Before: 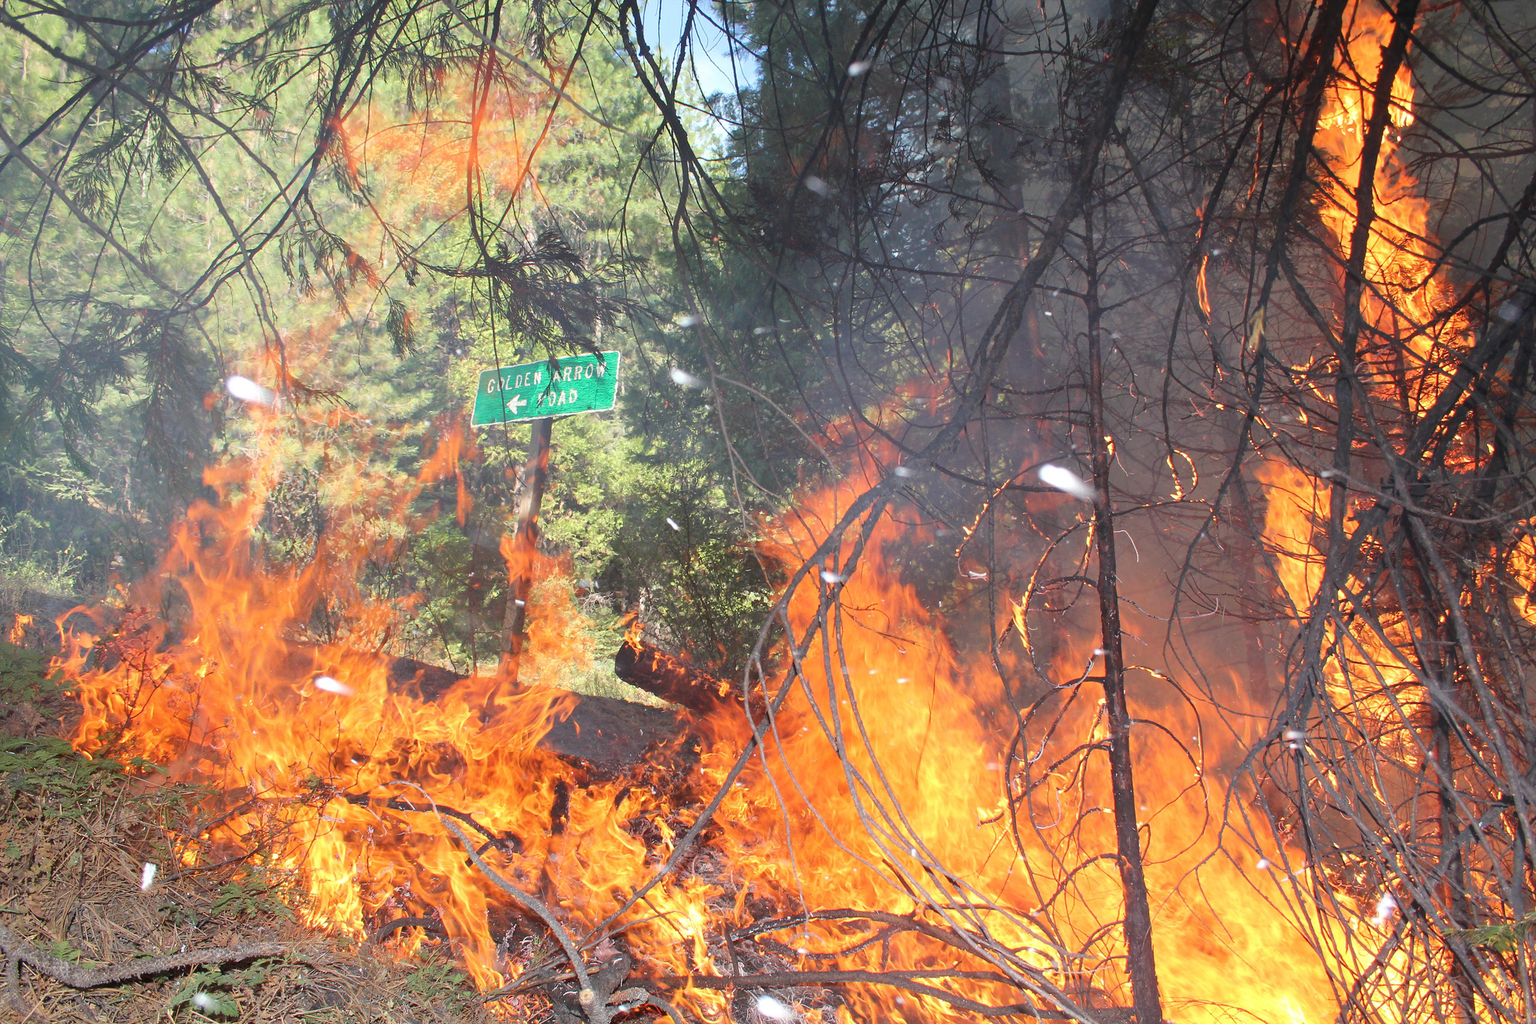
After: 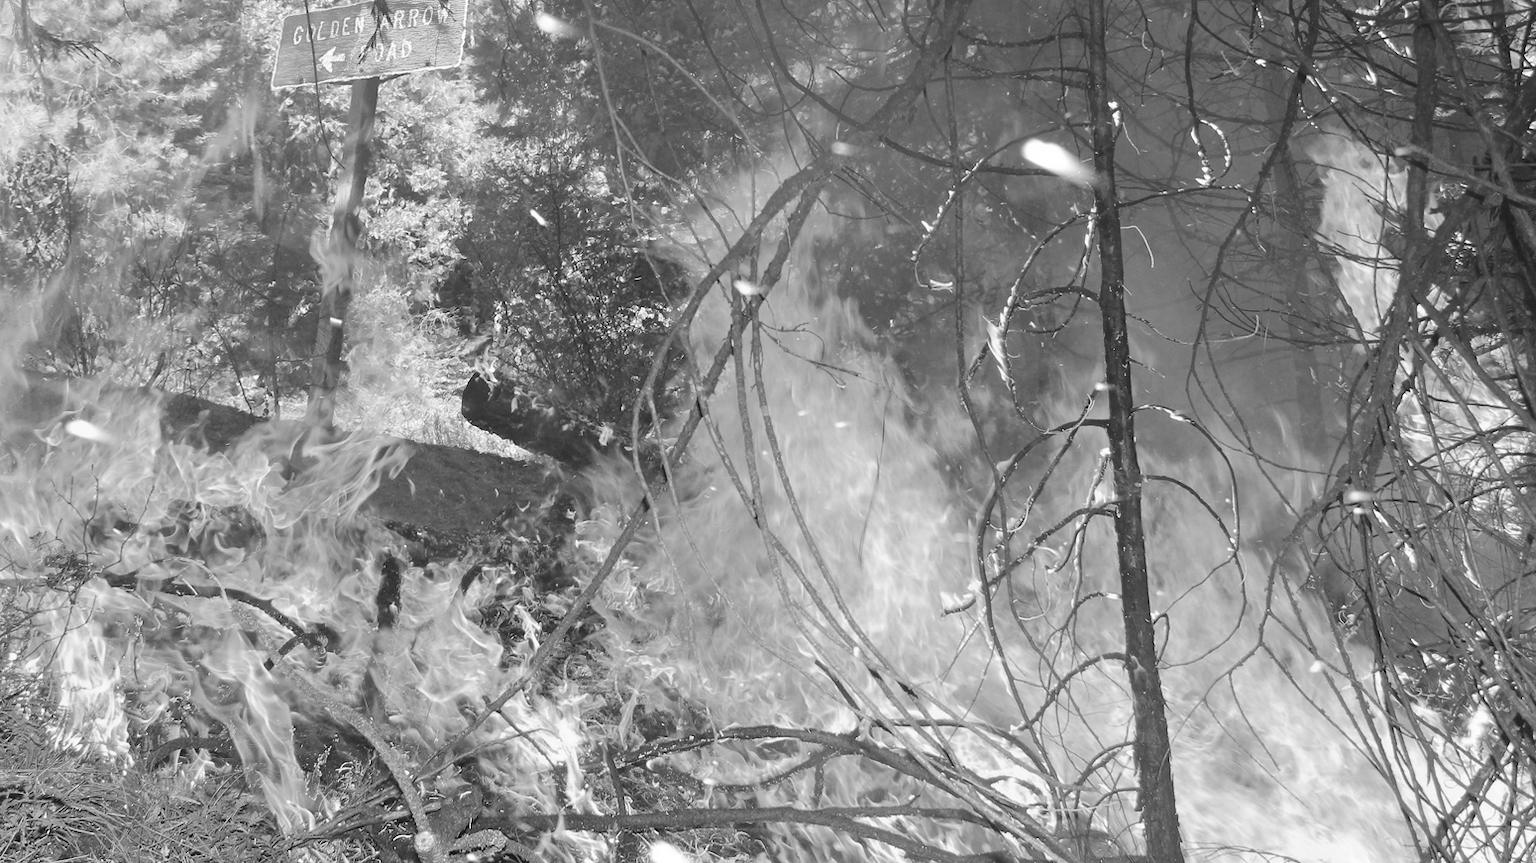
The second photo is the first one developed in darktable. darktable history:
monochrome: on, module defaults
crop and rotate: left 17.299%, top 35.115%, right 7.015%, bottom 1.024%
